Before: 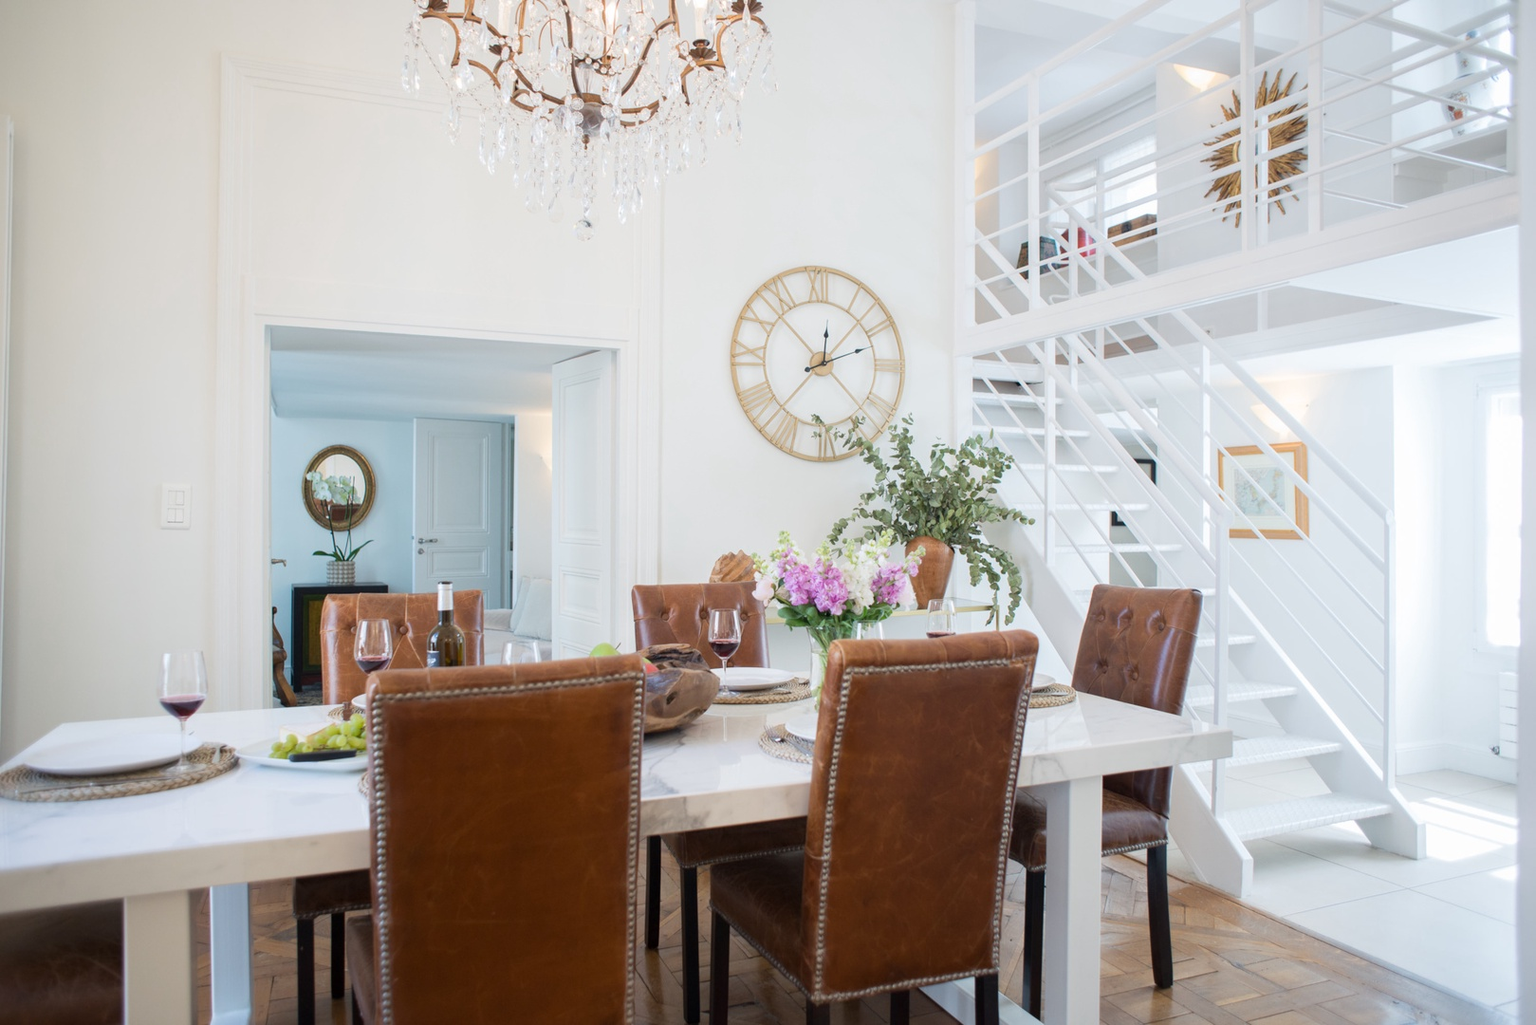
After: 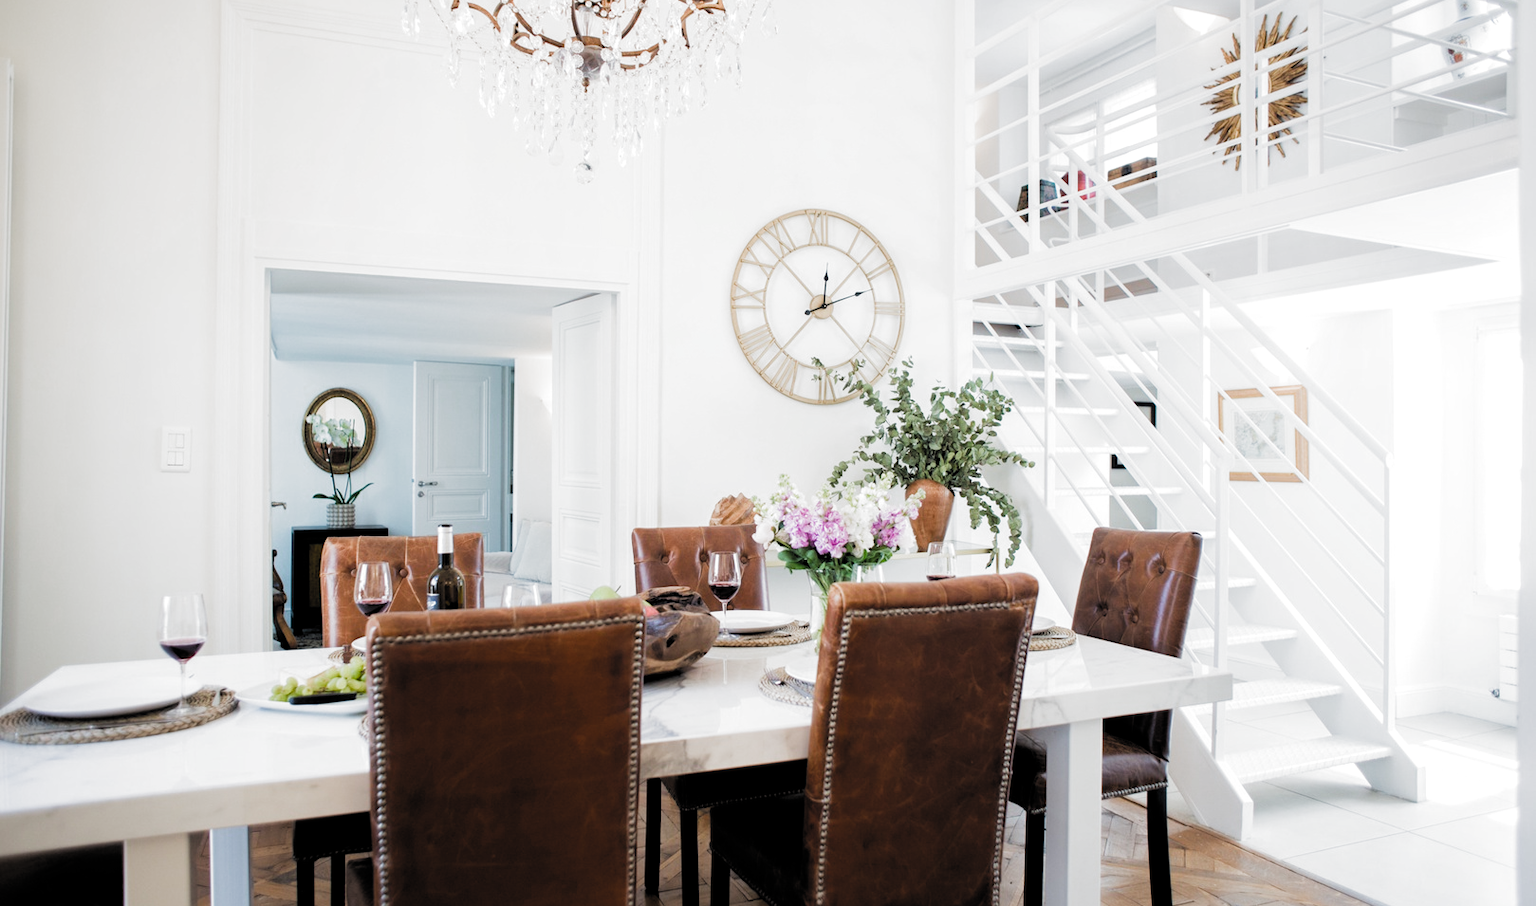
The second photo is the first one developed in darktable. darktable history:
exposure: black level correction 0.001, exposure 0.017 EV, compensate highlight preservation false
filmic rgb: black relative exposure -3.46 EV, white relative exposure 2.28 EV, hardness 3.4, color science v5 (2021), contrast in shadows safe, contrast in highlights safe
contrast brightness saturation: contrast 0.044, saturation 0.163
crop and rotate: top 5.57%, bottom 5.858%
